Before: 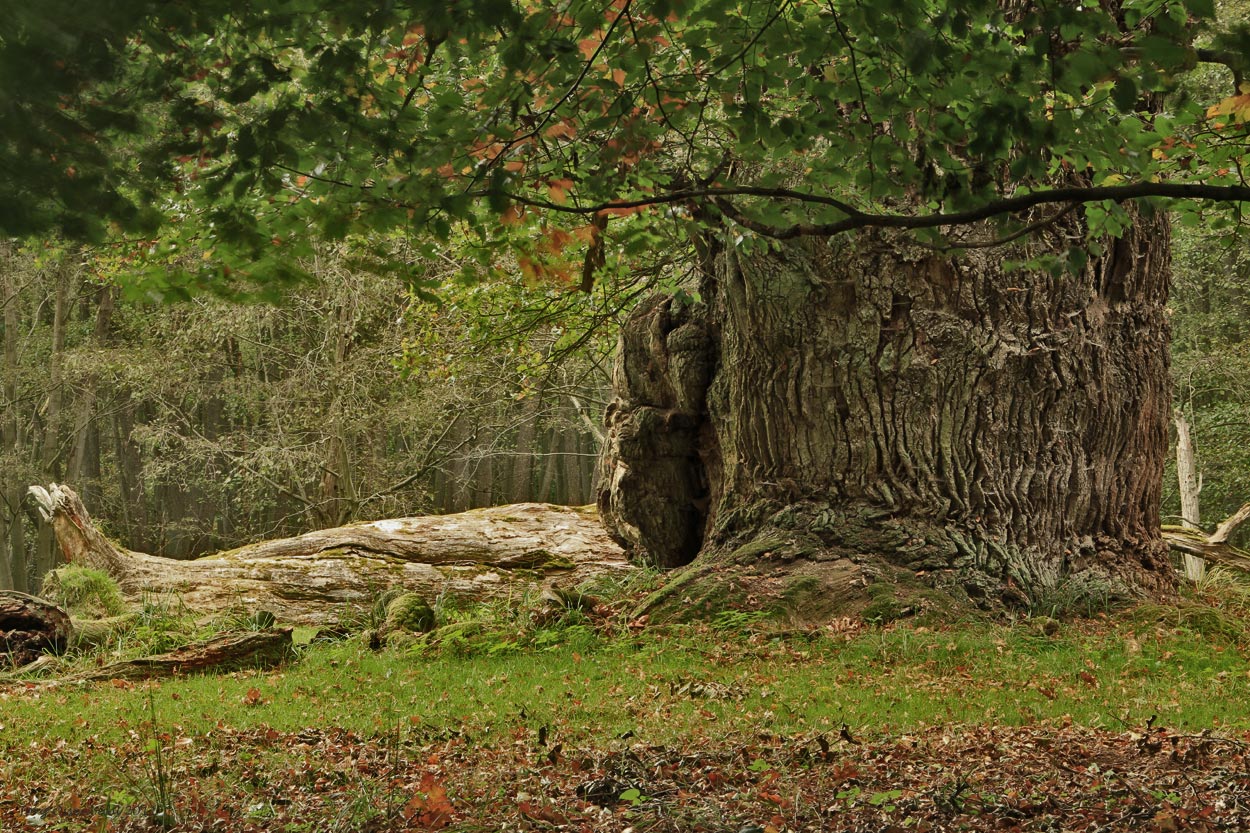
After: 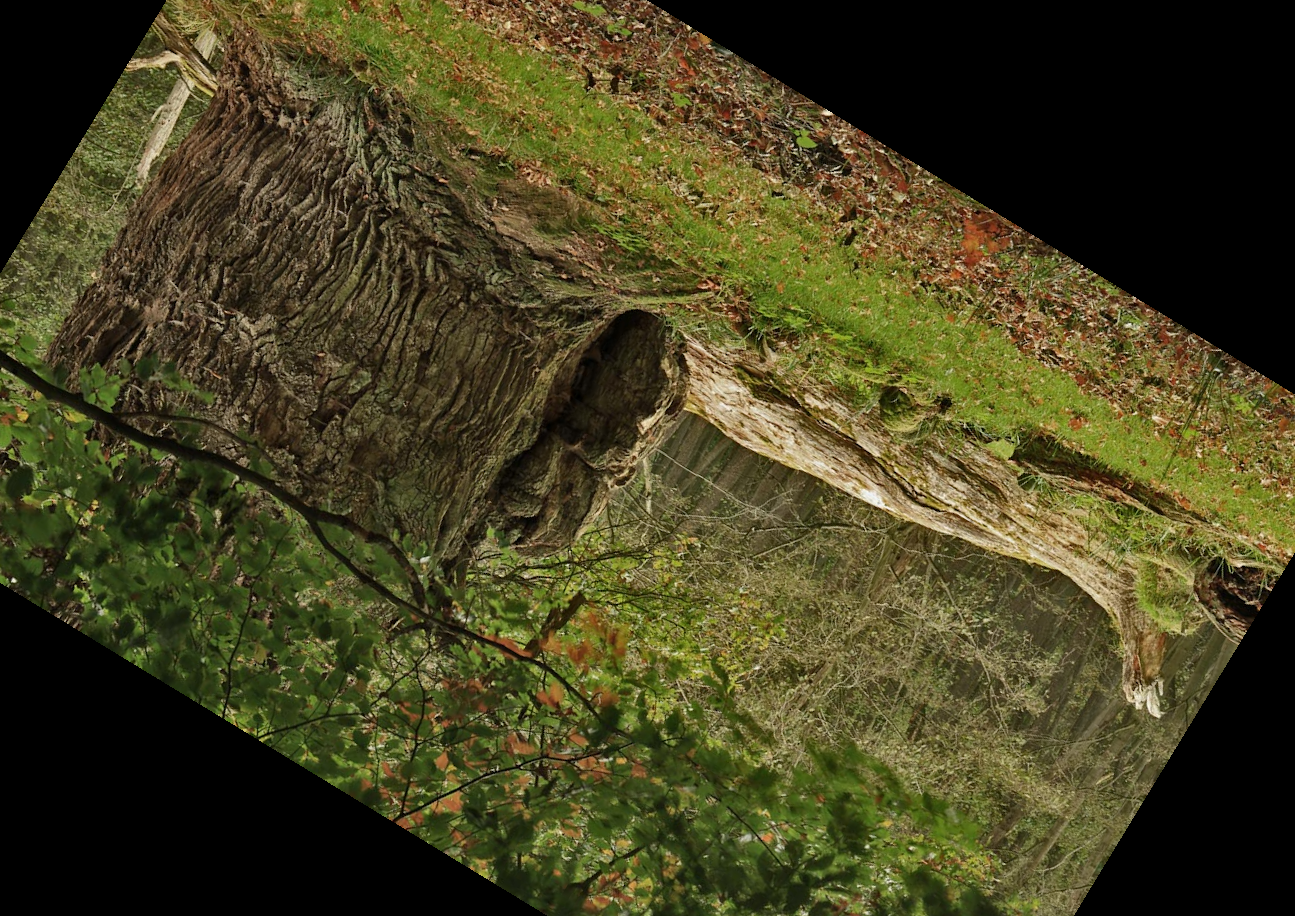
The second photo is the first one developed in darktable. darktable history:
base curve: exposure shift 0, preserve colors none
crop and rotate: angle 148.68°, left 9.111%, top 15.603%, right 4.588%, bottom 17.041%
